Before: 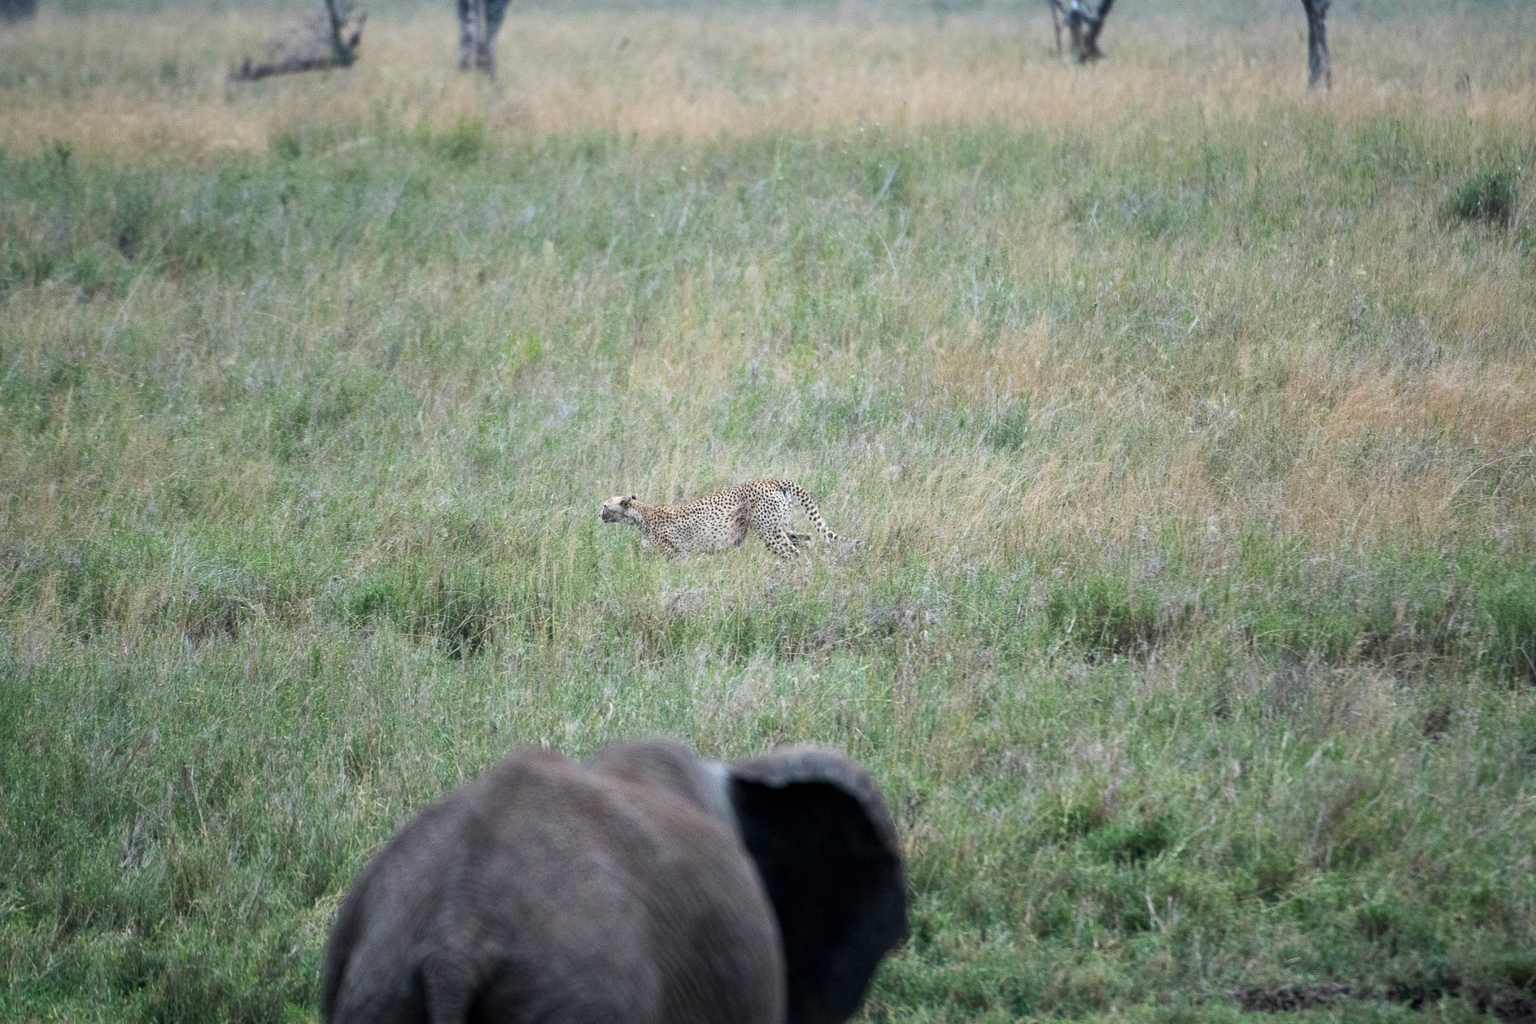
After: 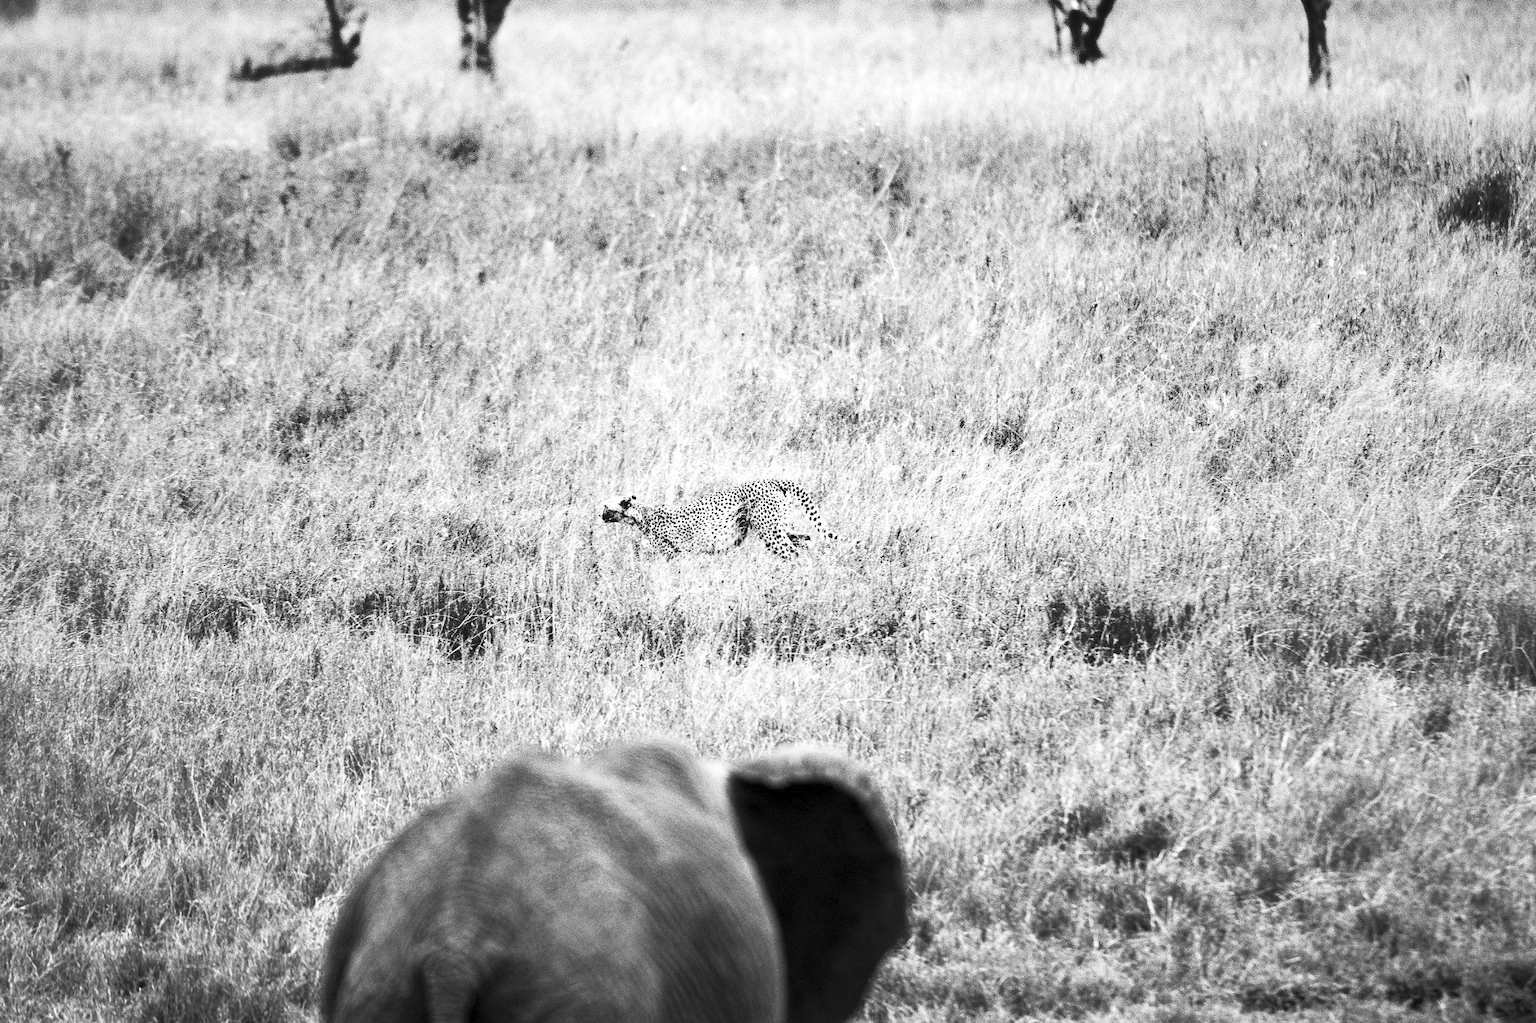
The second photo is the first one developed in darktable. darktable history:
shadows and highlights: radius 169.25, shadows 27.63, white point adjustment 3.01, highlights -67.93, soften with gaussian
contrast brightness saturation: contrast 0.522, brightness 0.466, saturation -0.986
